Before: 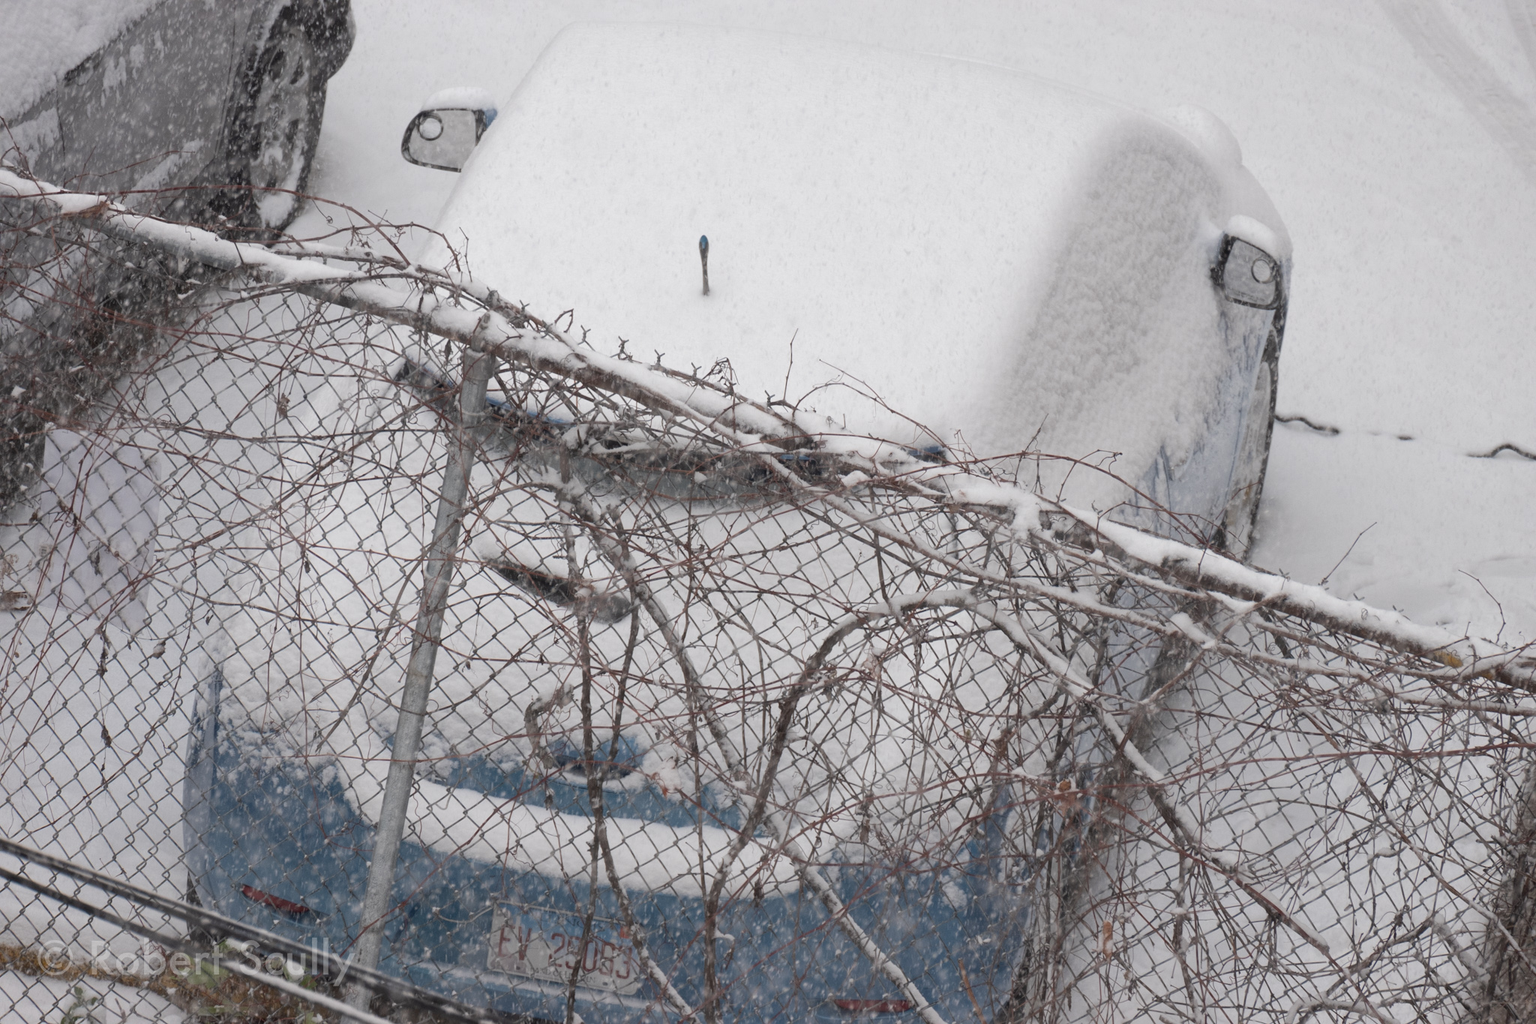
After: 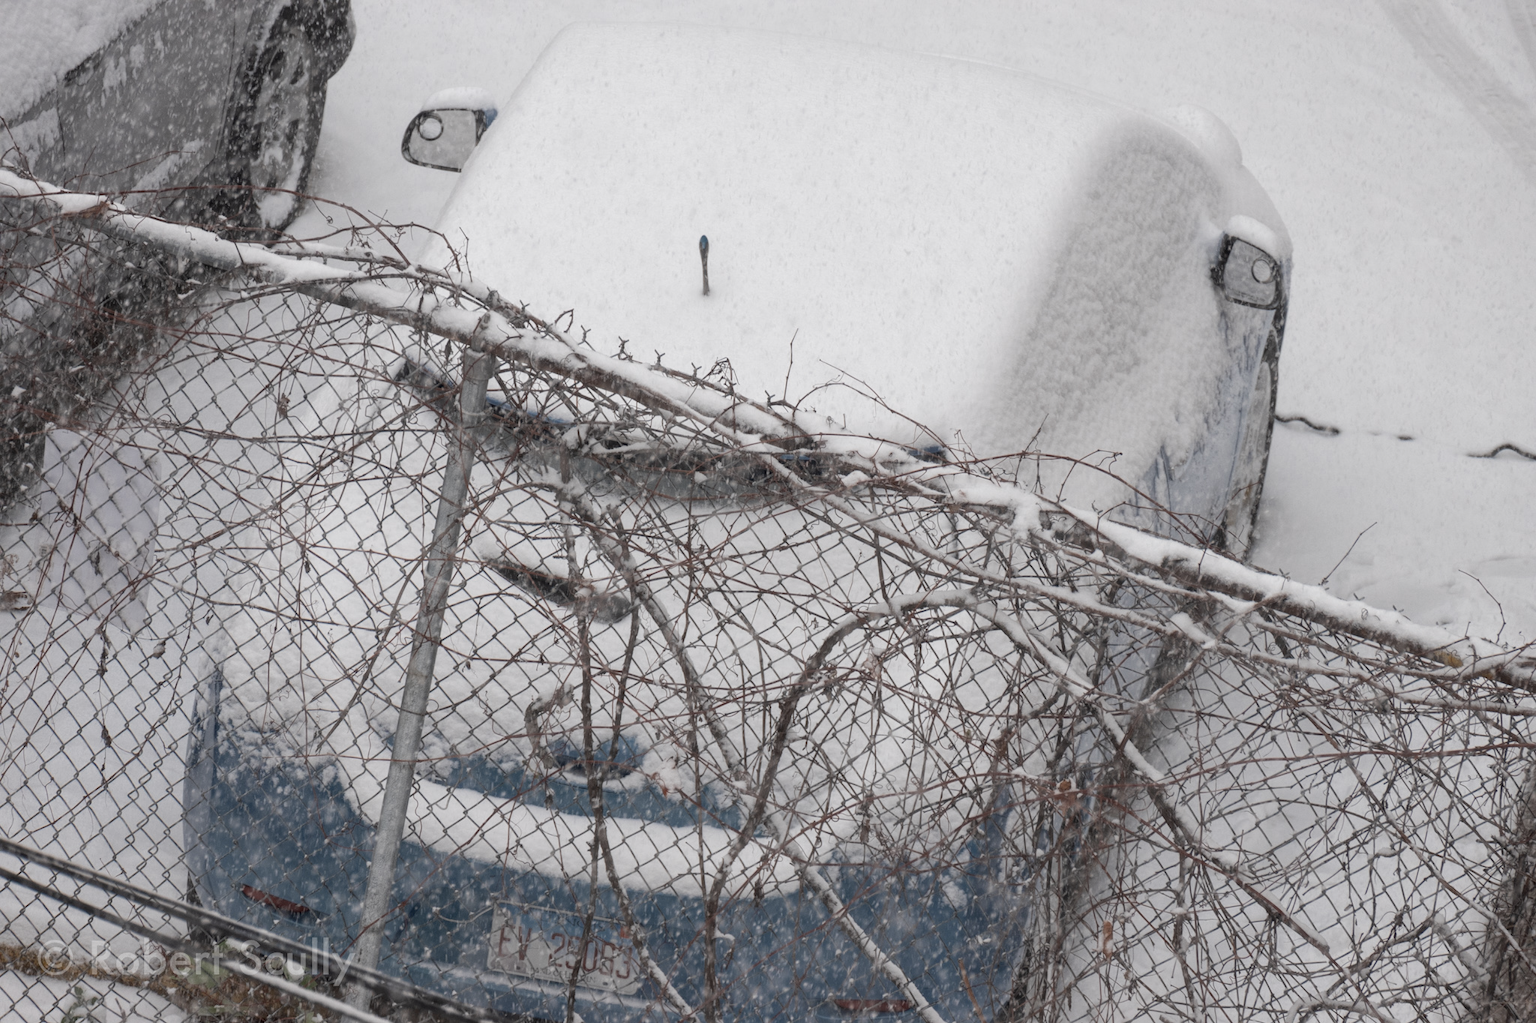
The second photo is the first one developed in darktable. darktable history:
local contrast: detail 117%
color zones: curves: ch0 [(0, 0.5) (0.125, 0.4) (0.25, 0.5) (0.375, 0.4) (0.5, 0.4) (0.625, 0.35) (0.75, 0.35) (0.875, 0.5)]; ch1 [(0, 0.35) (0.125, 0.45) (0.25, 0.35) (0.375, 0.35) (0.5, 0.35) (0.625, 0.35) (0.75, 0.45) (0.875, 0.35)]; ch2 [(0, 0.6) (0.125, 0.5) (0.25, 0.5) (0.375, 0.6) (0.5, 0.6) (0.625, 0.5) (0.75, 0.5) (0.875, 0.5)]
